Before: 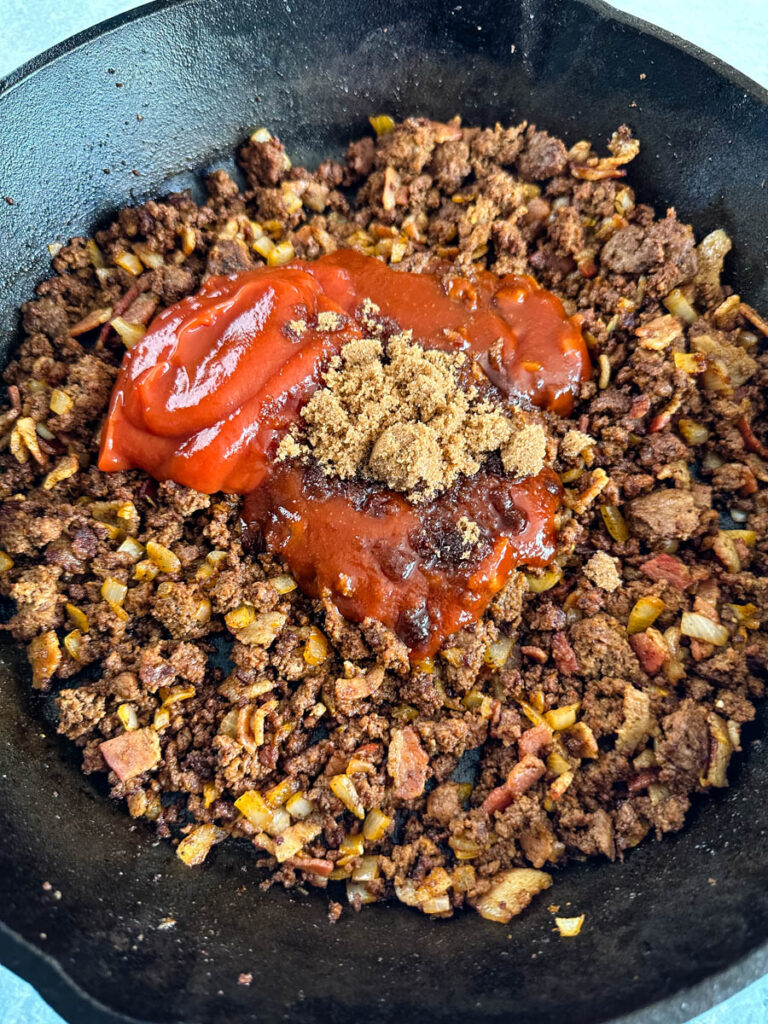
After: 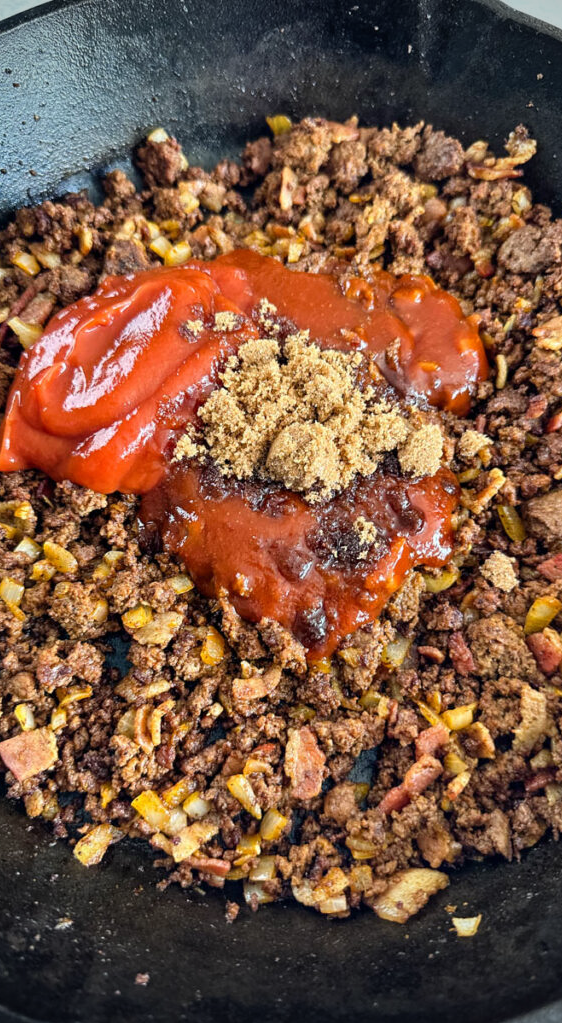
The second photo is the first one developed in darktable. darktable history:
crop: left 13.443%, right 13.31%
vignetting: width/height ratio 1.094
